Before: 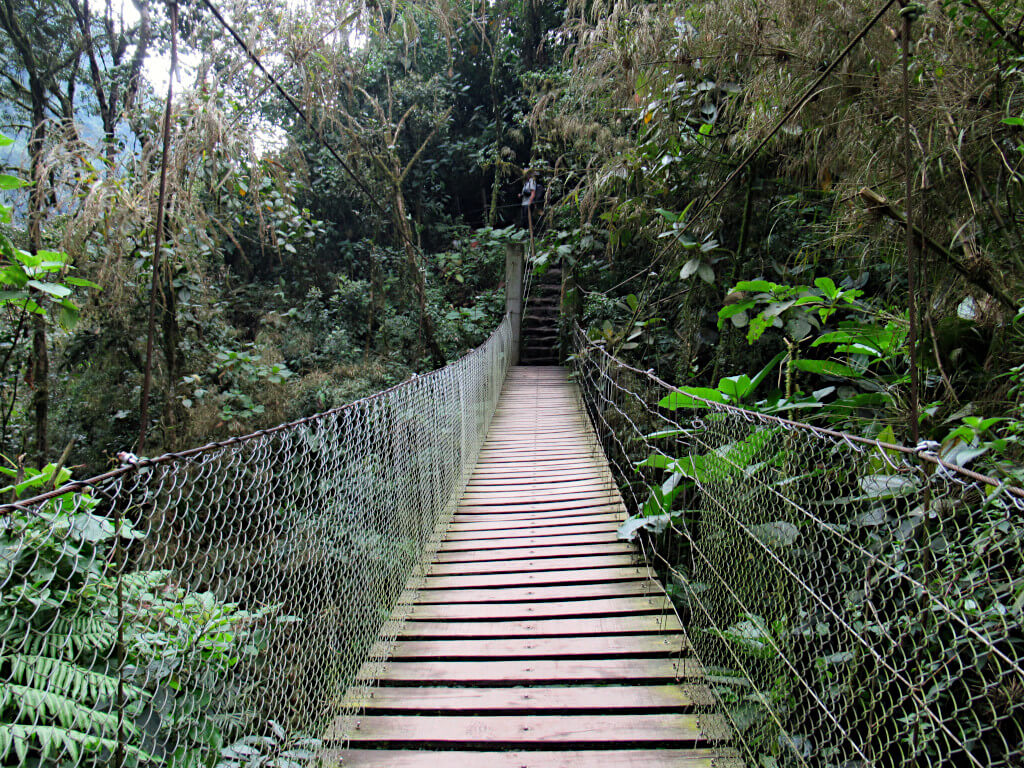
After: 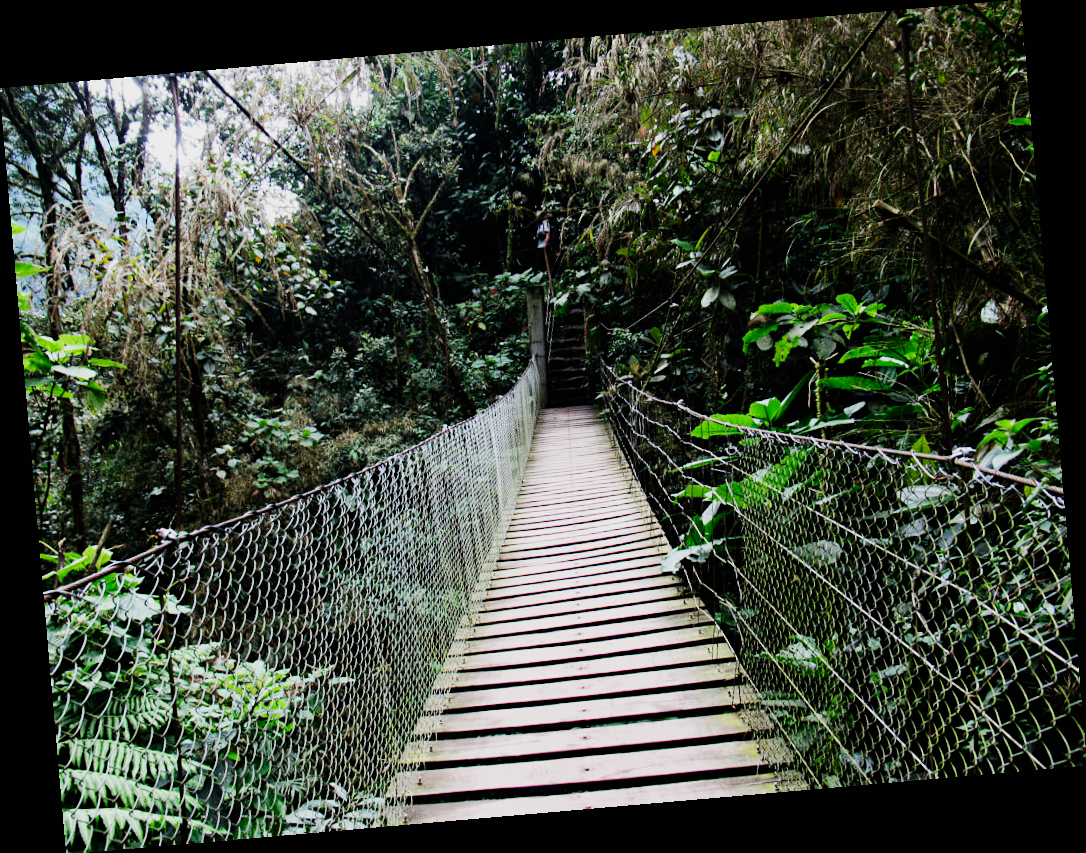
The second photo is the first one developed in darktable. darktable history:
tone equalizer: -8 EV -0.417 EV, -7 EV -0.389 EV, -6 EV -0.333 EV, -5 EV -0.222 EV, -3 EV 0.222 EV, -2 EV 0.333 EV, -1 EV 0.389 EV, +0 EV 0.417 EV, edges refinement/feathering 500, mask exposure compensation -1.57 EV, preserve details no
sigmoid: contrast 1.8, skew -0.2, preserve hue 0%, red attenuation 0.1, red rotation 0.035, green attenuation 0.1, green rotation -0.017, blue attenuation 0.15, blue rotation -0.052, base primaries Rec2020
rotate and perspective: rotation -4.98°, automatic cropping off
